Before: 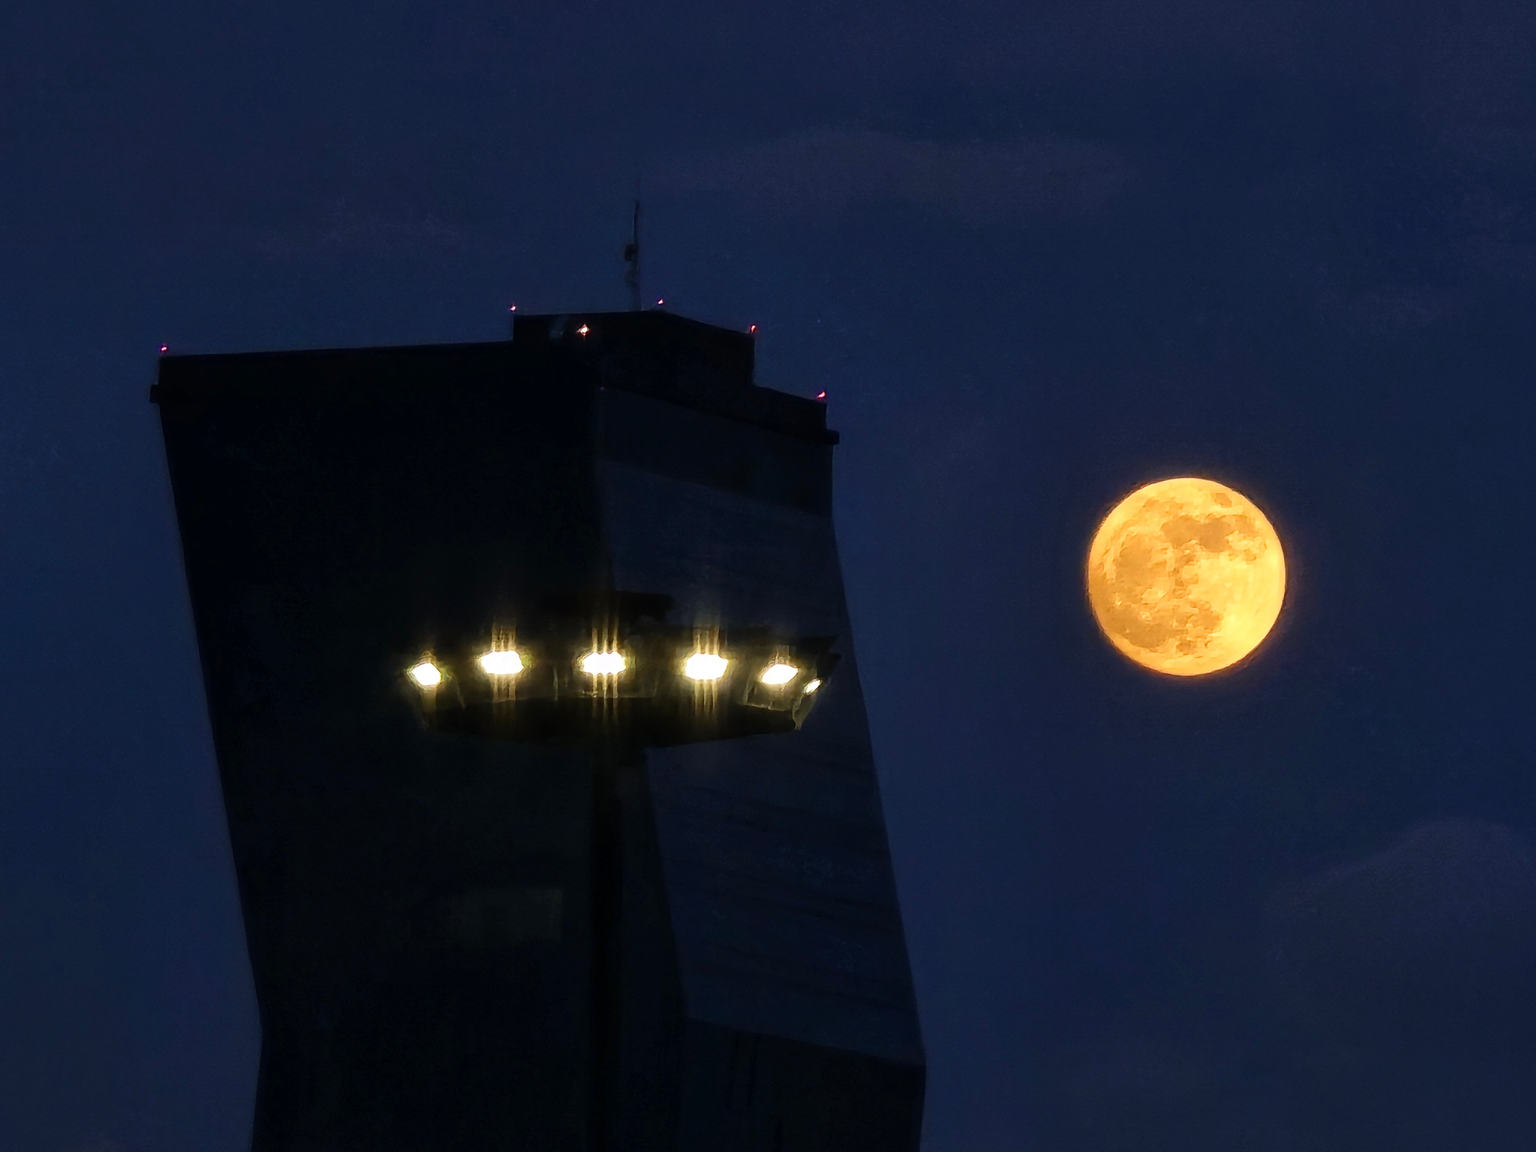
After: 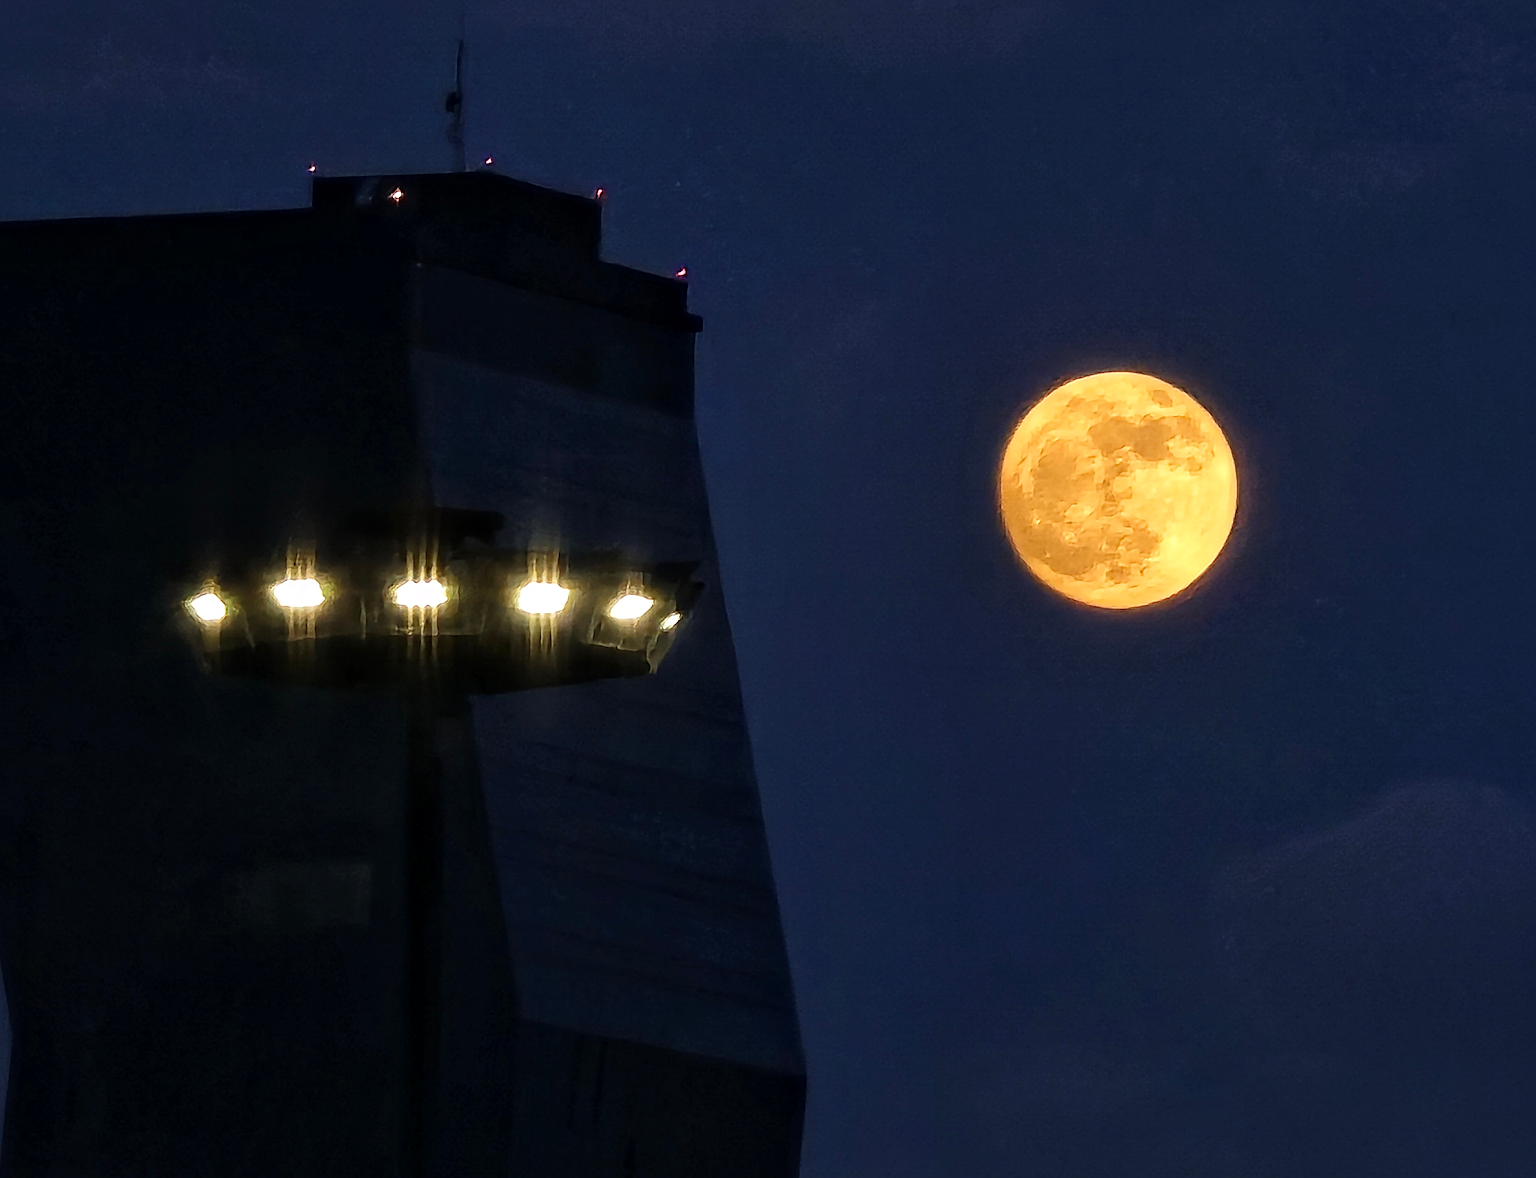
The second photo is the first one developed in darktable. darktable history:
sharpen: on, module defaults
local contrast: mode bilateral grid, contrast 20, coarseness 49, detail 121%, midtone range 0.2
crop: left 16.464%, top 14.554%
